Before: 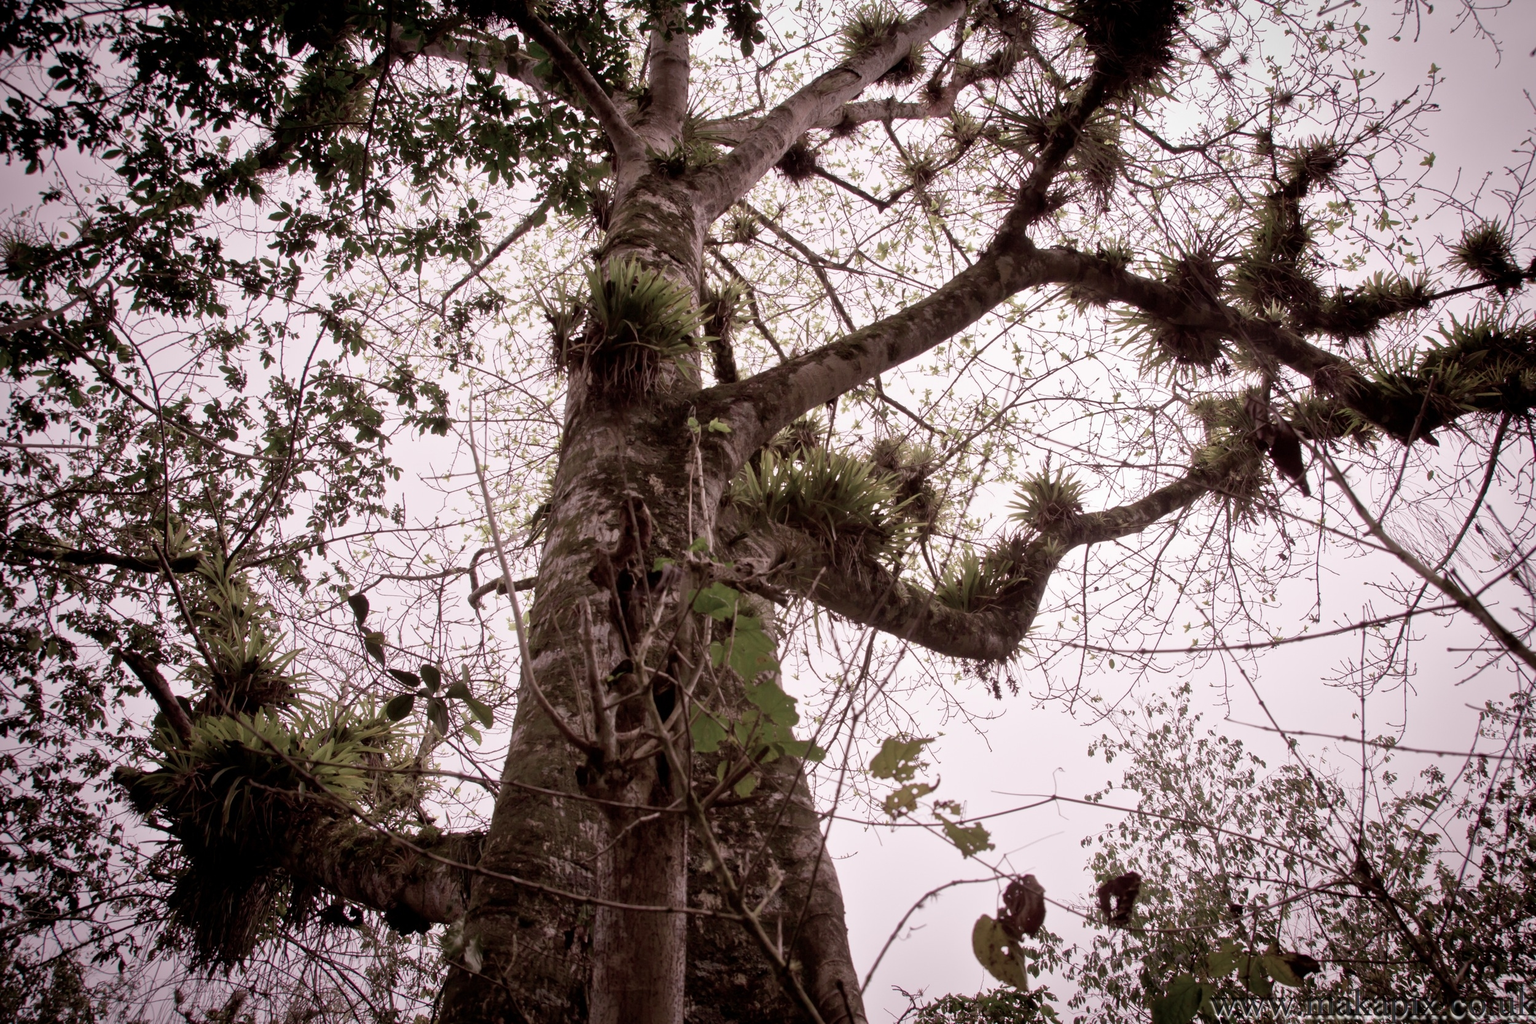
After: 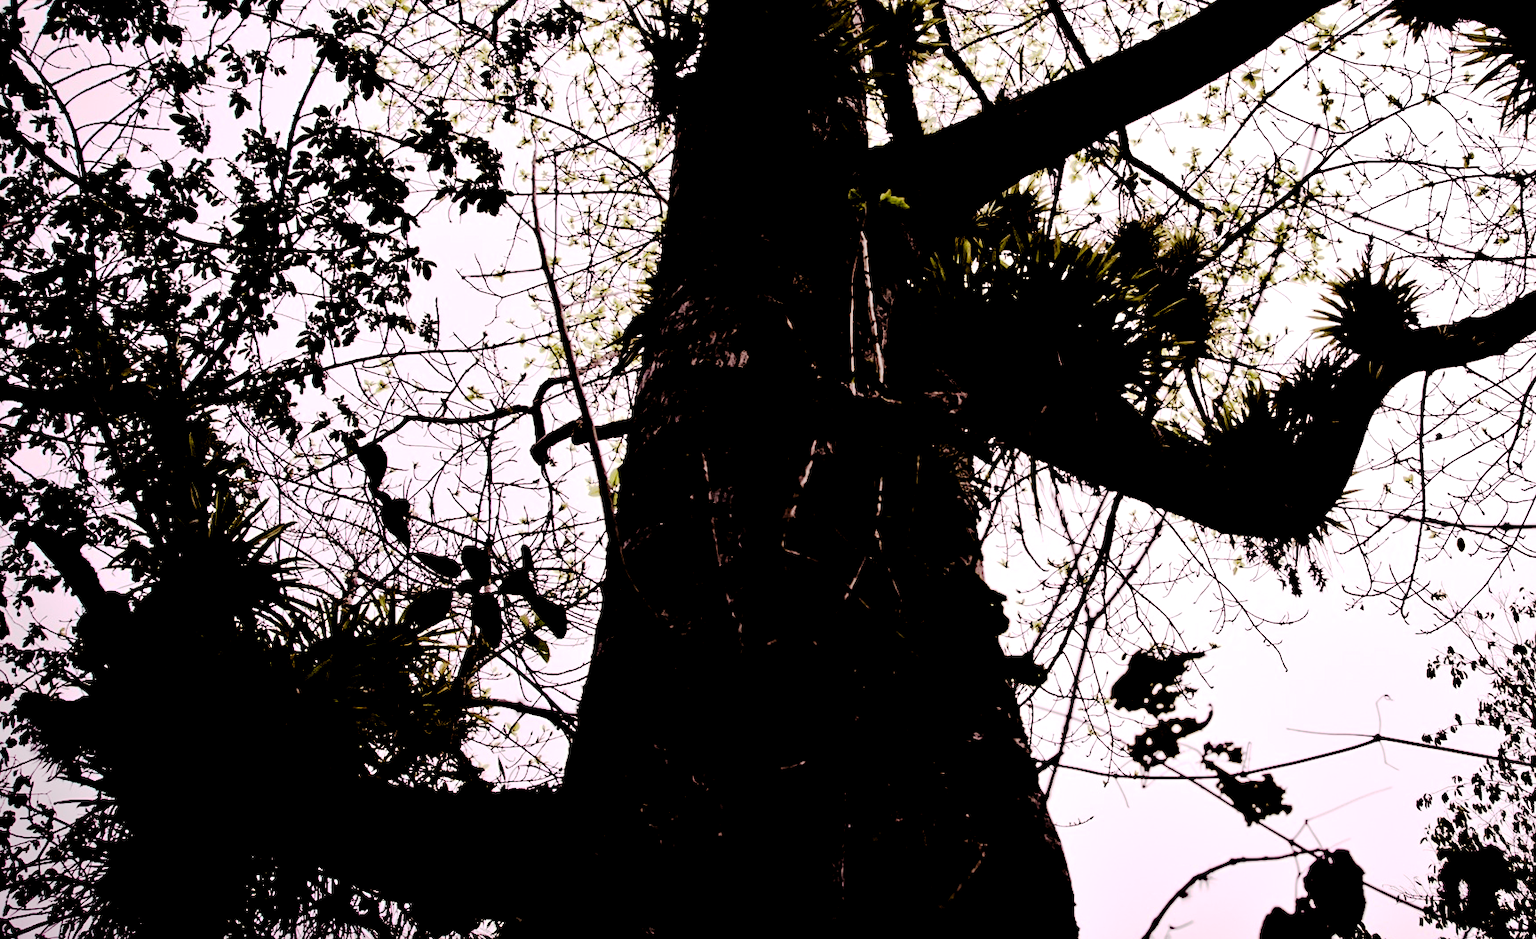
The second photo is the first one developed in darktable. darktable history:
contrast brightness saturation: contrast 0.77, brightness -0.982, saturation 0.992
base curve: curves: ch0 [(0.065, 0.026) (0.236, 0.358) (0.53, 0.546) (0.777, 0.841) (0.924, 0.992)], preserve colors none
crop: left 6.609%, top 28.079%, right 24.203%, bottom 8.384%
exposure: exposure -0.314 EV, compensate highlight preservation false
sharpen: amount 0.217
levels: levels [0.101, 0.578, 0.953]
